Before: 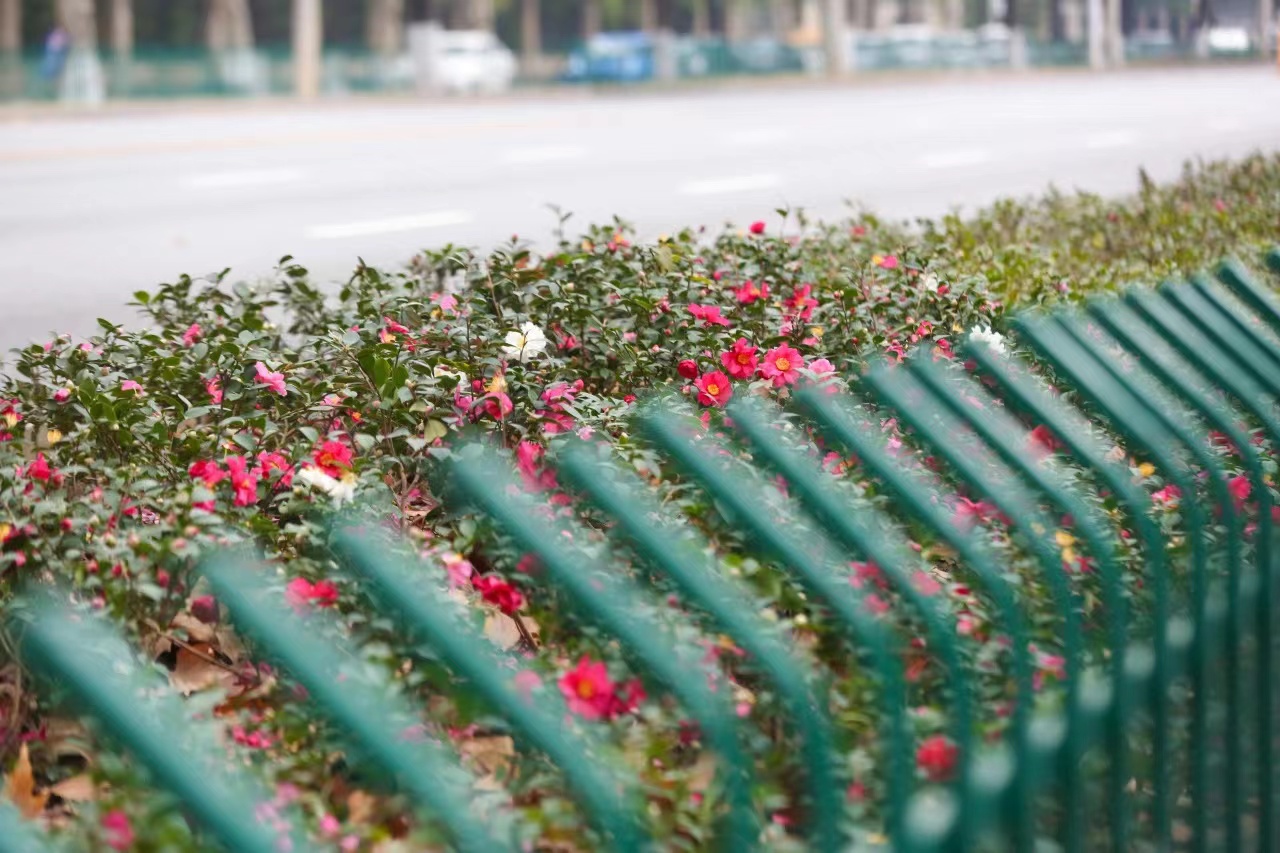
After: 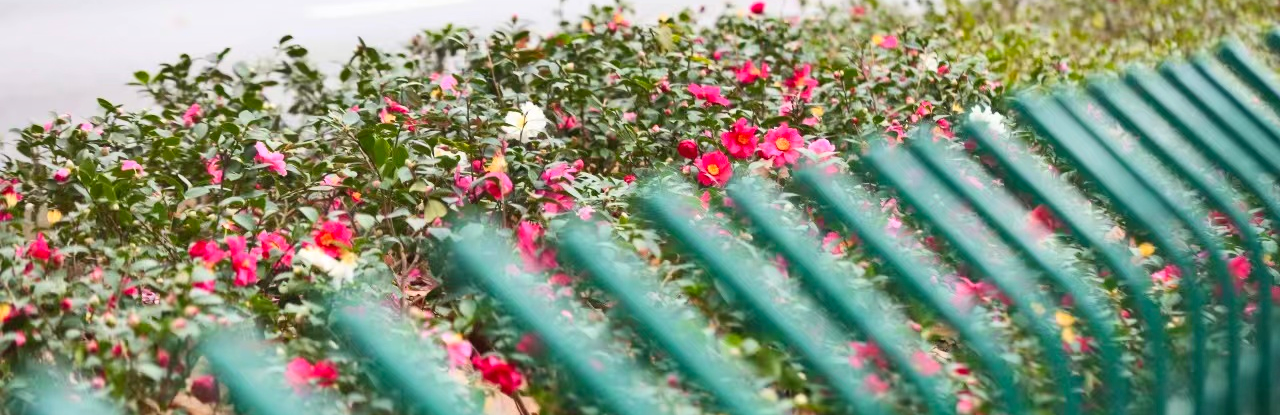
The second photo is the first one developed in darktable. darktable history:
shadows and highlights: shadows 32.57, highlights -46.6, compress 49.54%, soften with gaussian
crop and rotate: top 25.968%, bottom 25.356%
contrast brightness saturation: contrast 0.198, brightness 0.16, saturation 0.218
